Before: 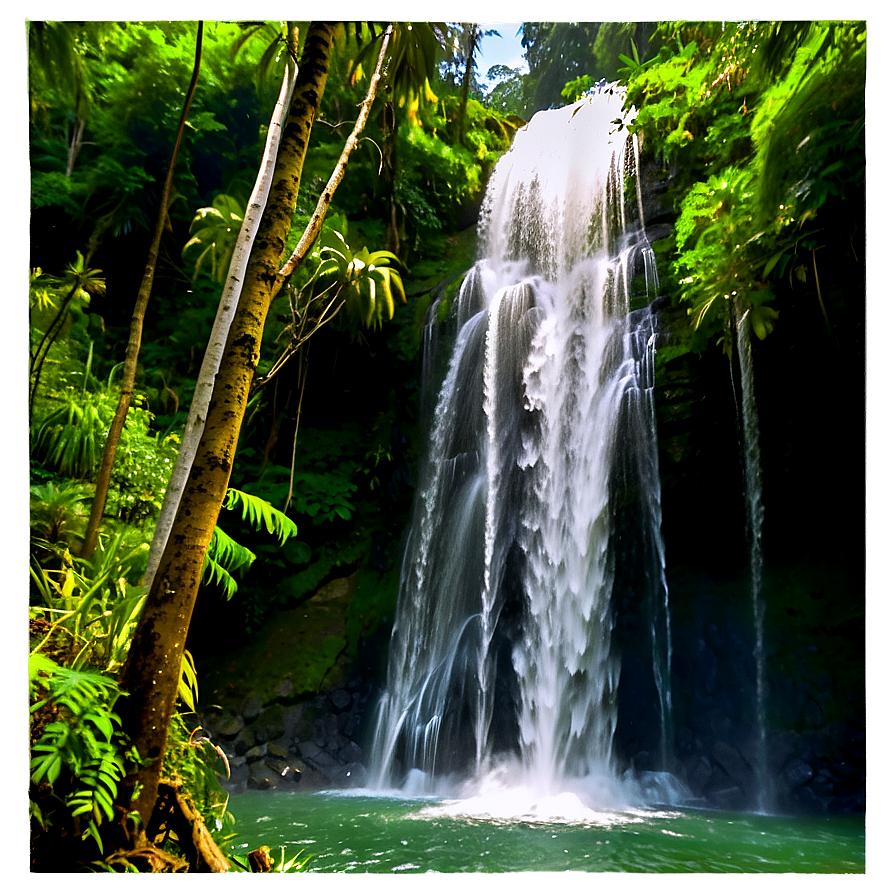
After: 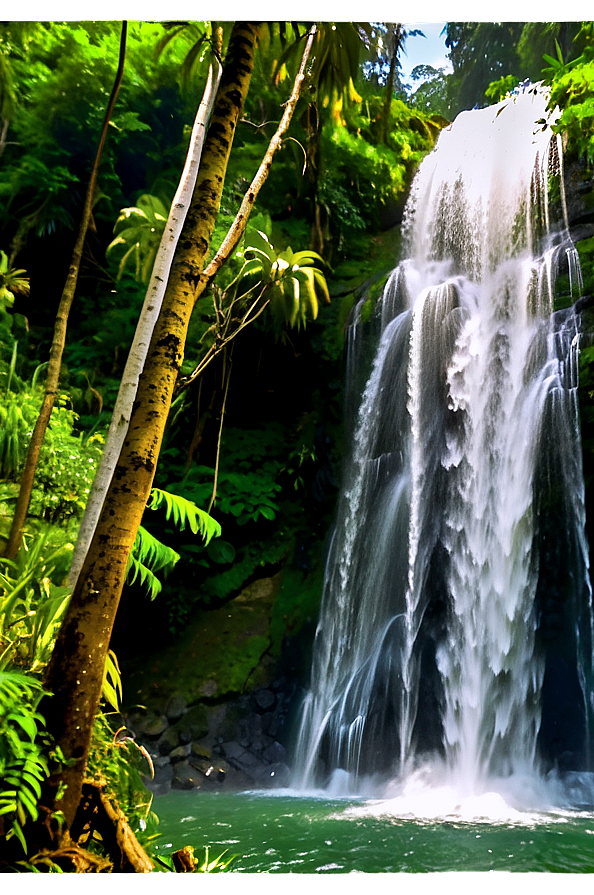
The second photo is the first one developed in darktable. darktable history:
crop and rotate: left 8.533%, right 25.126%
shadows and highlights: white point adjustment 0.067, highlights color adjustment 32.42%, soften with gaussian
